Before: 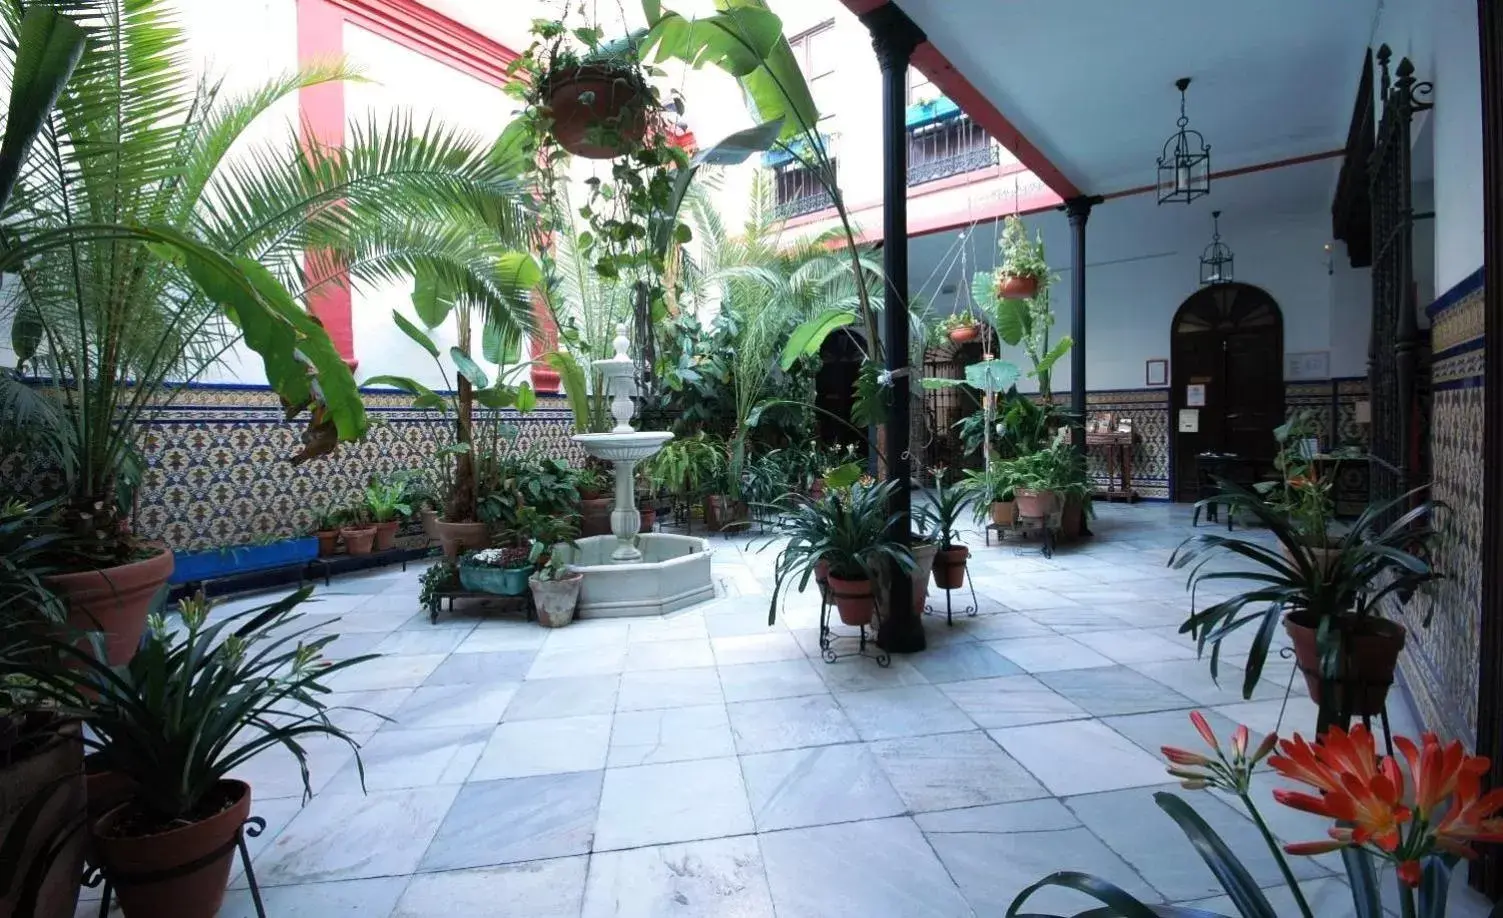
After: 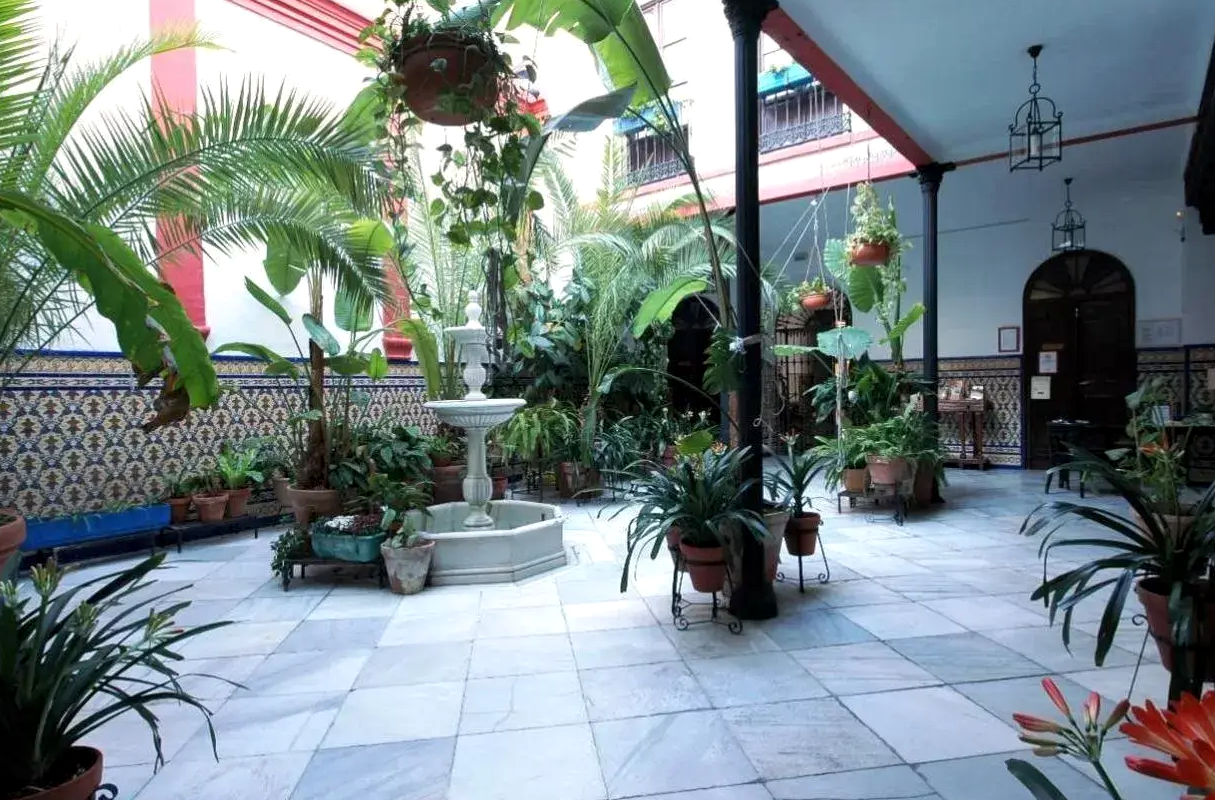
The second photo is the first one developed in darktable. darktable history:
crop: left 9.907%, top 3.629%, right 9.25%, bottom 9.123%
local contrast: highlights 104%, shadows 102%, detail 120%, midtone range 0.2
